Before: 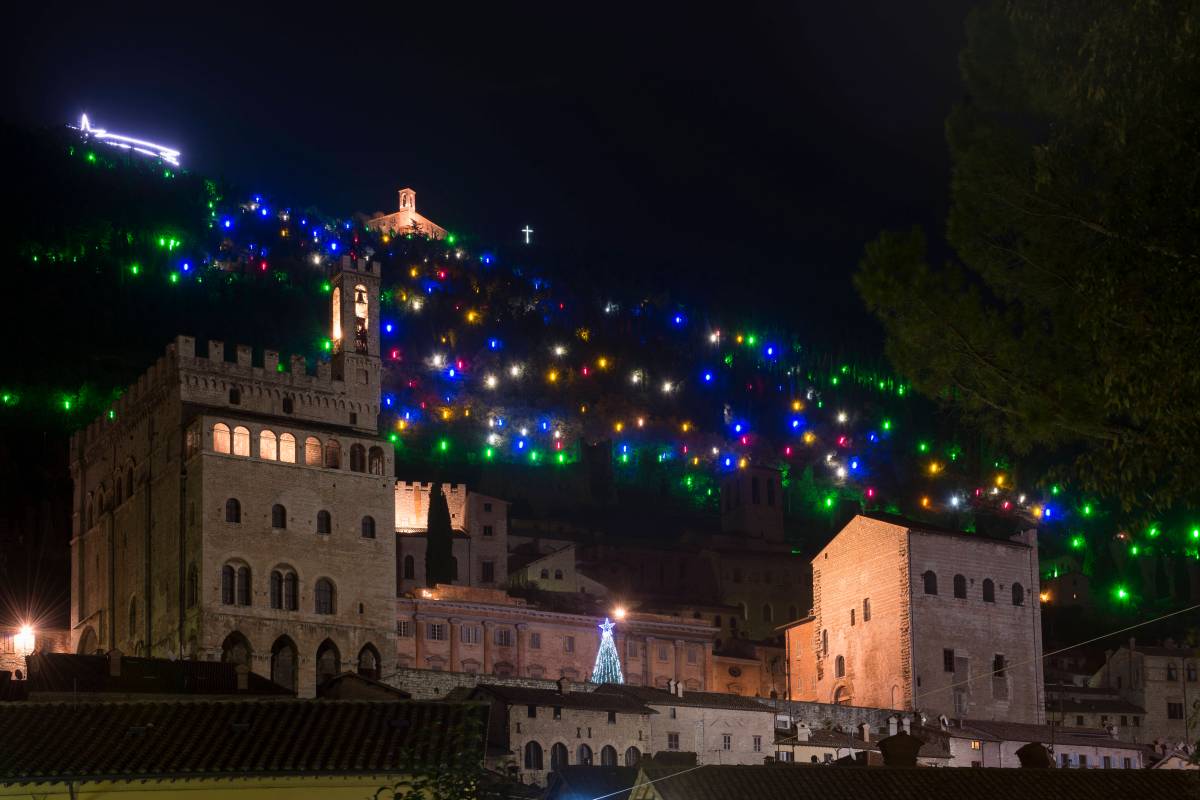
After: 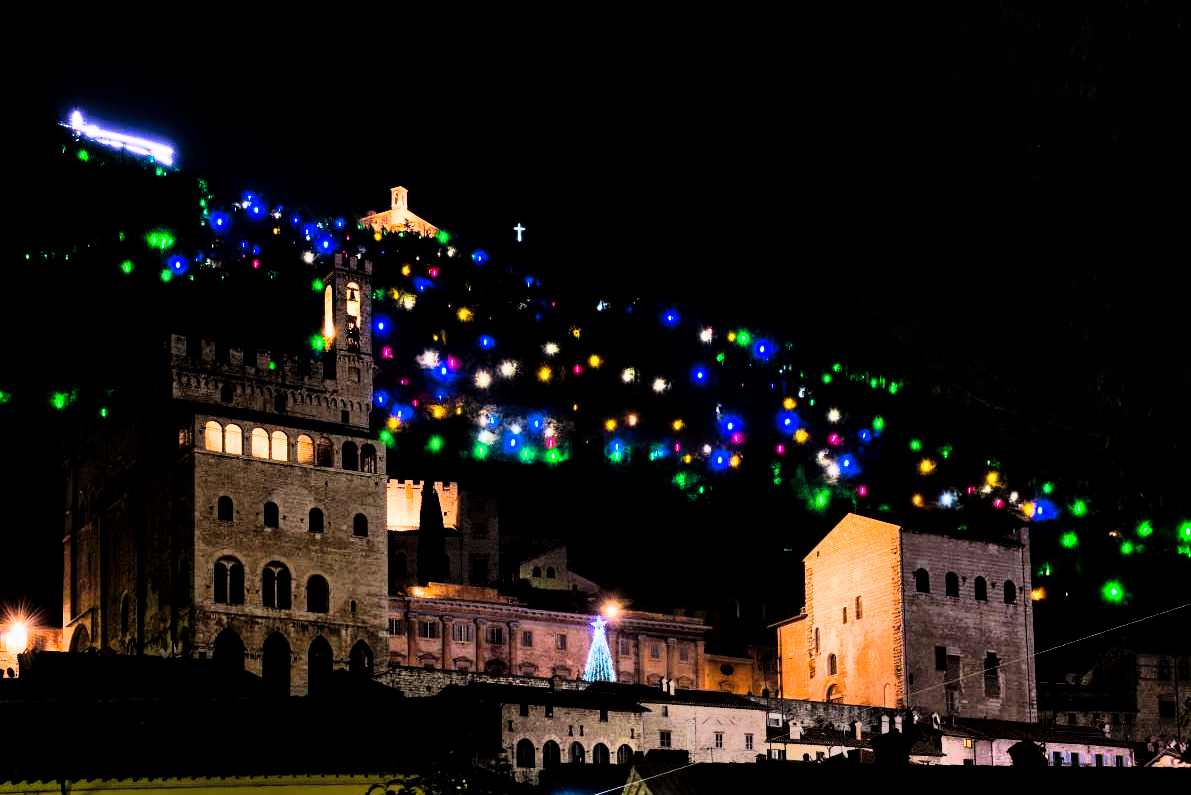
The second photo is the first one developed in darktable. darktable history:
shadows and highlights: radius 100.32, shadows 50.57, highlights -64.12, soften with gaussian
local contrast: mode bilateral grid, contrast 20, coarseness 50, detail 141%, midtone range 0.2
color balance rgb: perceptual saturation grading › global saturation 25.041%, global vibrance 30.549%, contrast 9.939%
filmic rgb: black relative exposure -5.07 EV, white relative exposure 3.55 EV, threshold 2.97 EV, hardness 3.16, contrast 1.395, highlights saturation mix -48.95%, iterations of high-quality reconstruction 0, enable highlight reconstruction true
crop and rotate: left 0.697%, top 0.25%, bottom 0.359%
